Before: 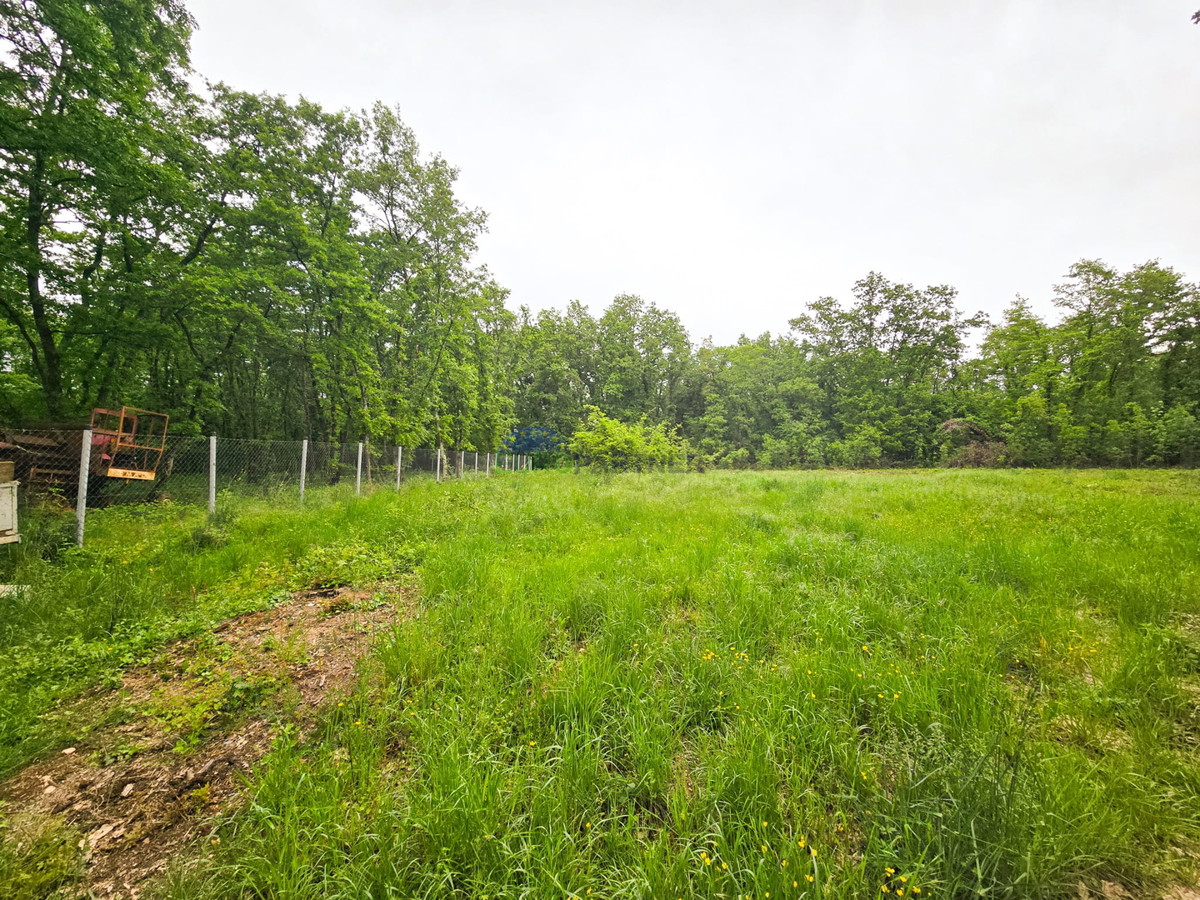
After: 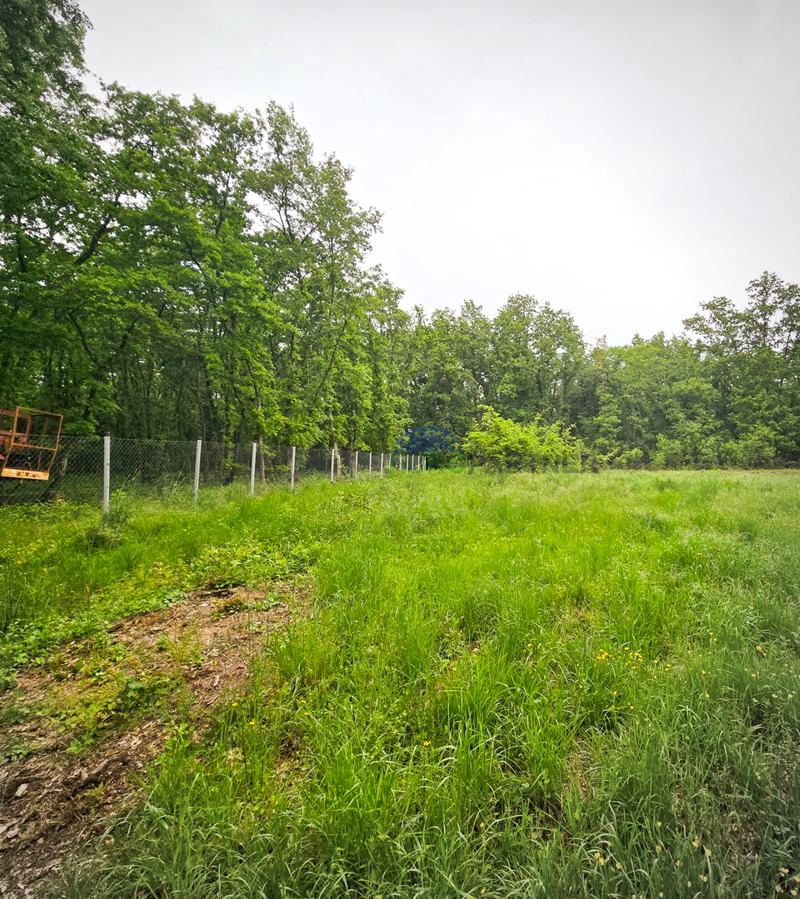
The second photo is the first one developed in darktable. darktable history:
vignetting: brightness -0.279, center (-0.12, -0.009), unbound false
crop and rotate: left 8.842%, right 24.411%
contrast brightness saturation: contrast 0.026, brightness -0.038
